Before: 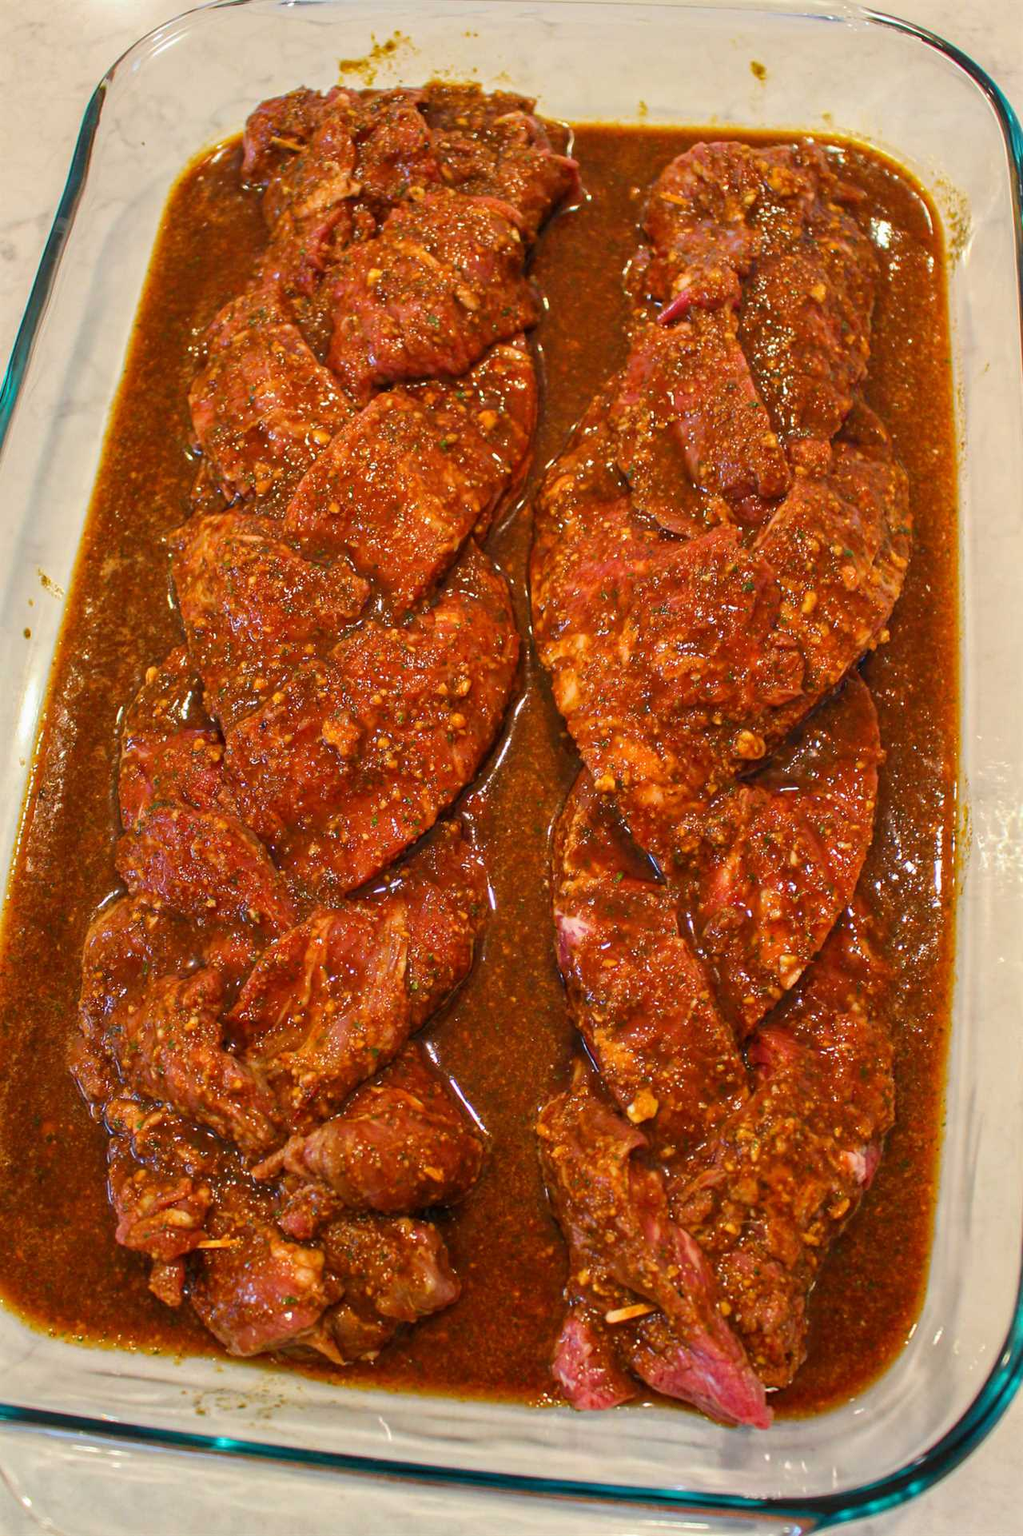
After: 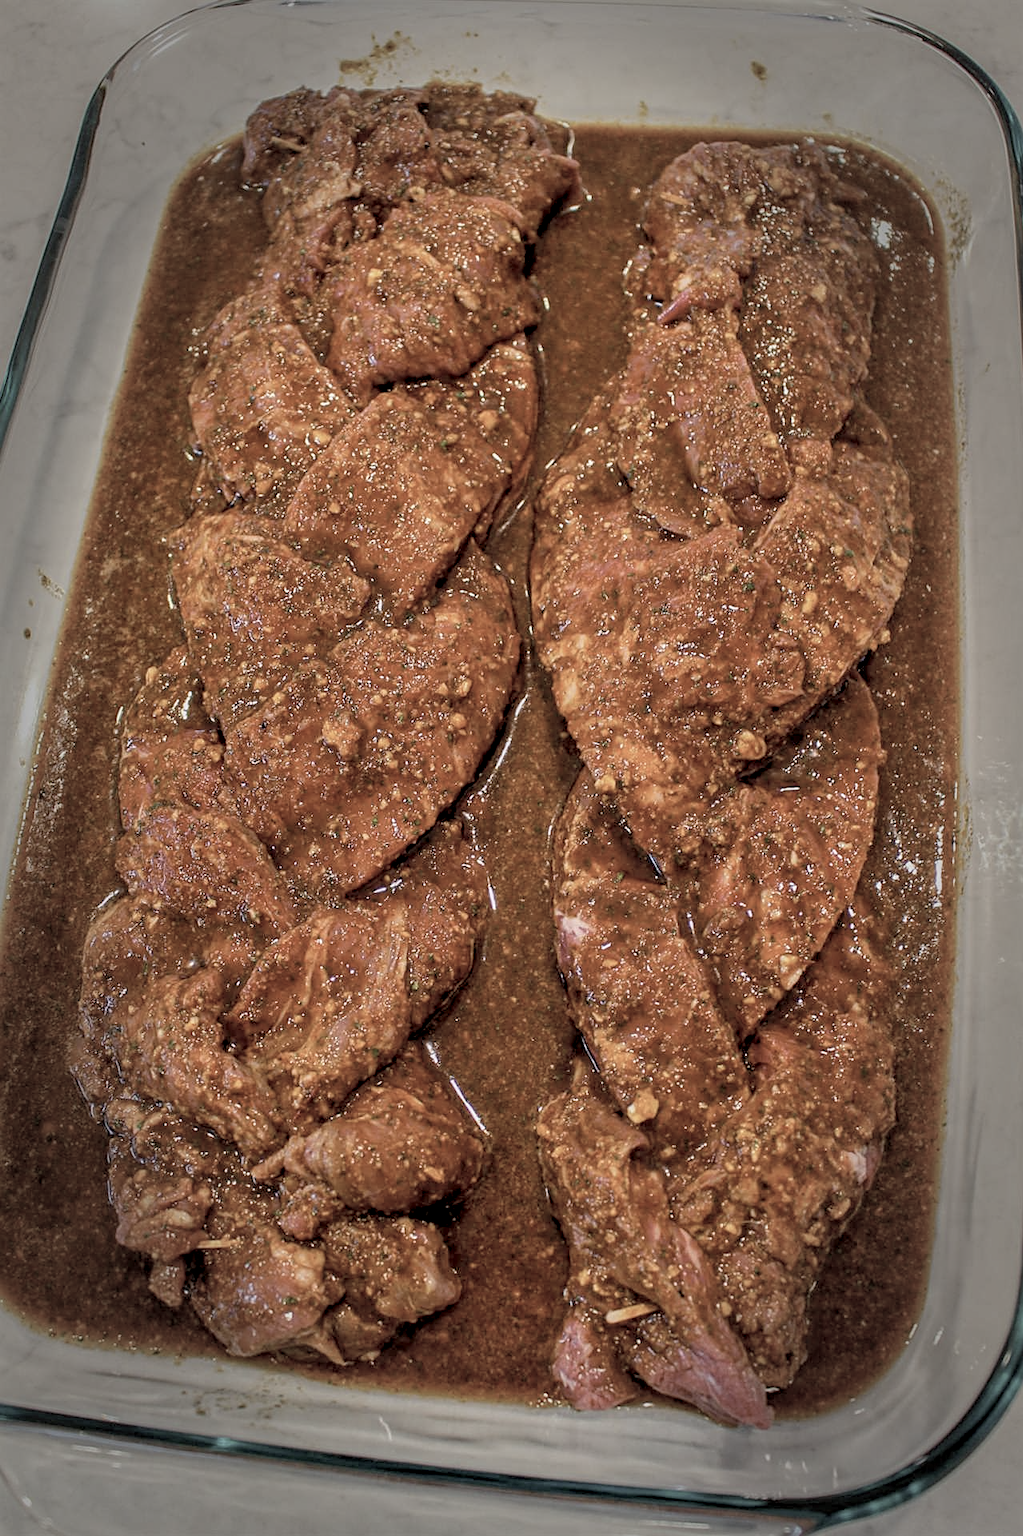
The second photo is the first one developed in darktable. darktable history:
sharpen: on, module defaults
vignetting: fall-off start 66.7%, fall-off radius 39.74%, brightness -0.576, saturation -0.258, automatic ratio true, width/height ratio 0.671, dithering 16-bit output
contrast brightness saturation: brightness 0.18, saturation -0.5
local contrast: on, module defaults
exposure: black level correction 0.011, exposure -0.478 EV, compensate highlight preservation false
